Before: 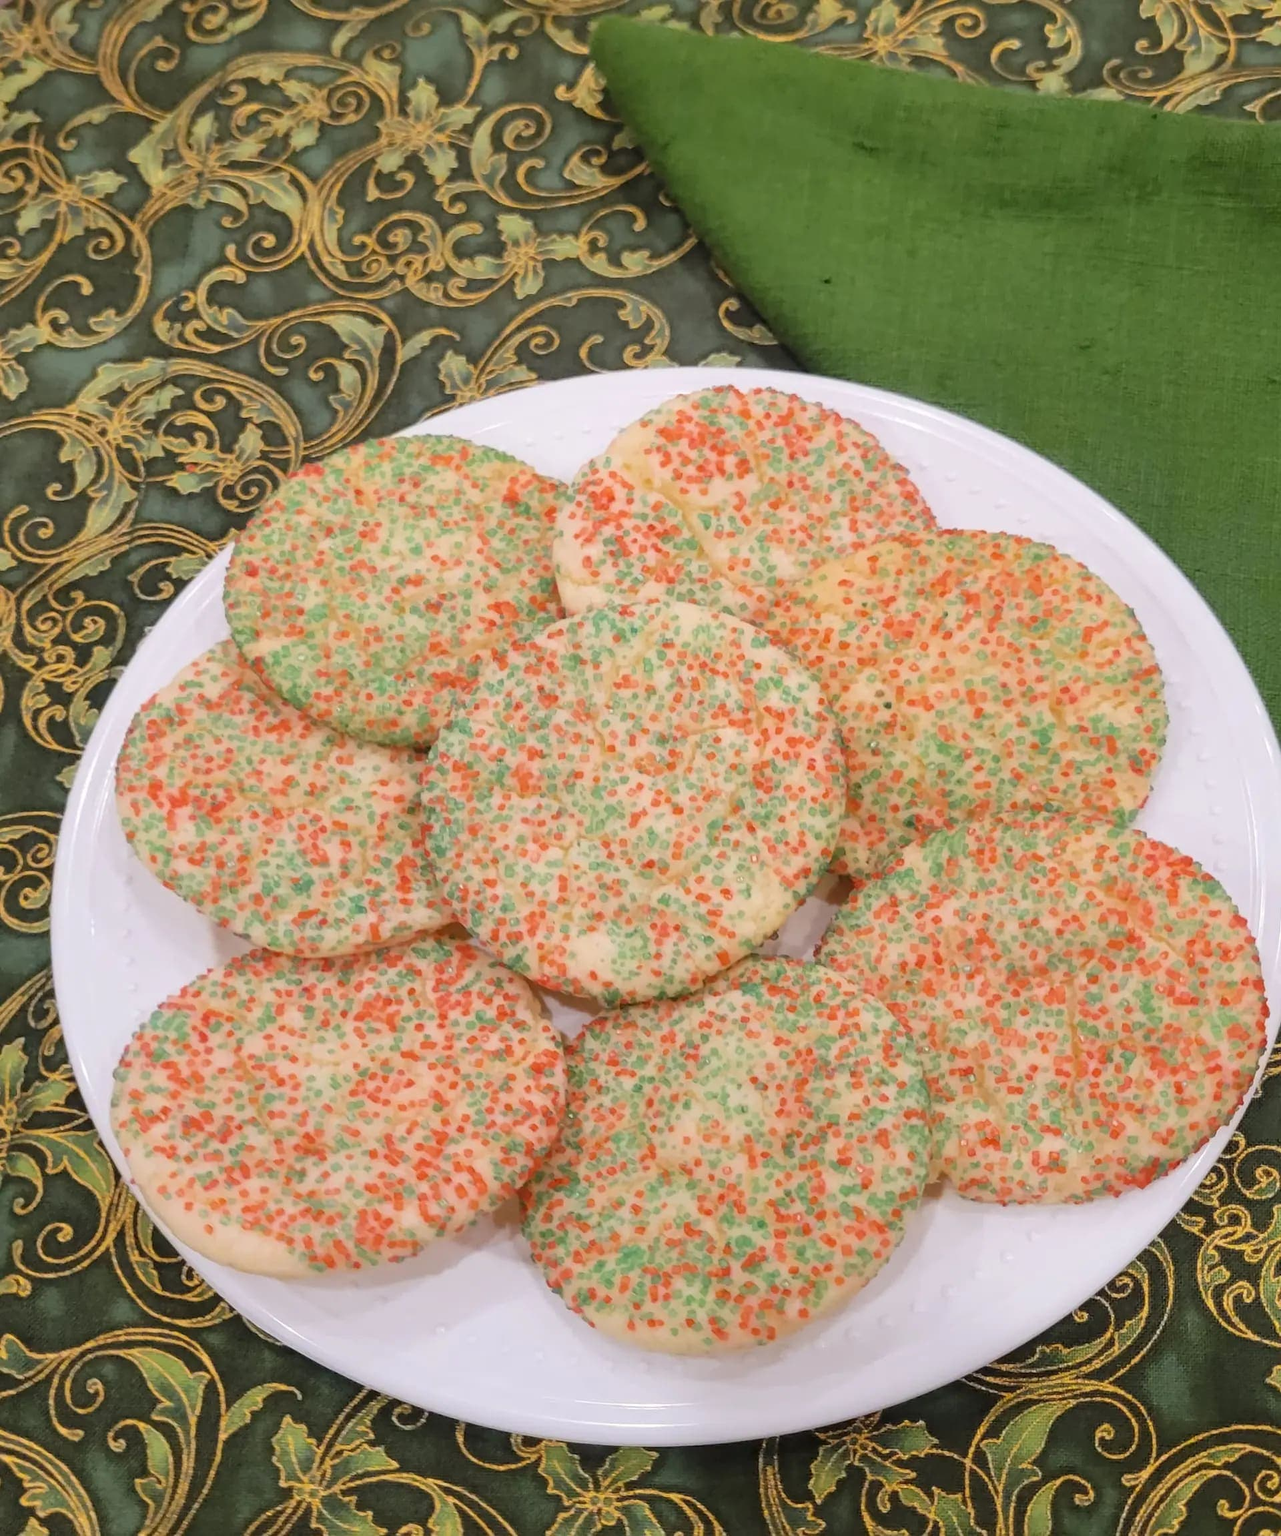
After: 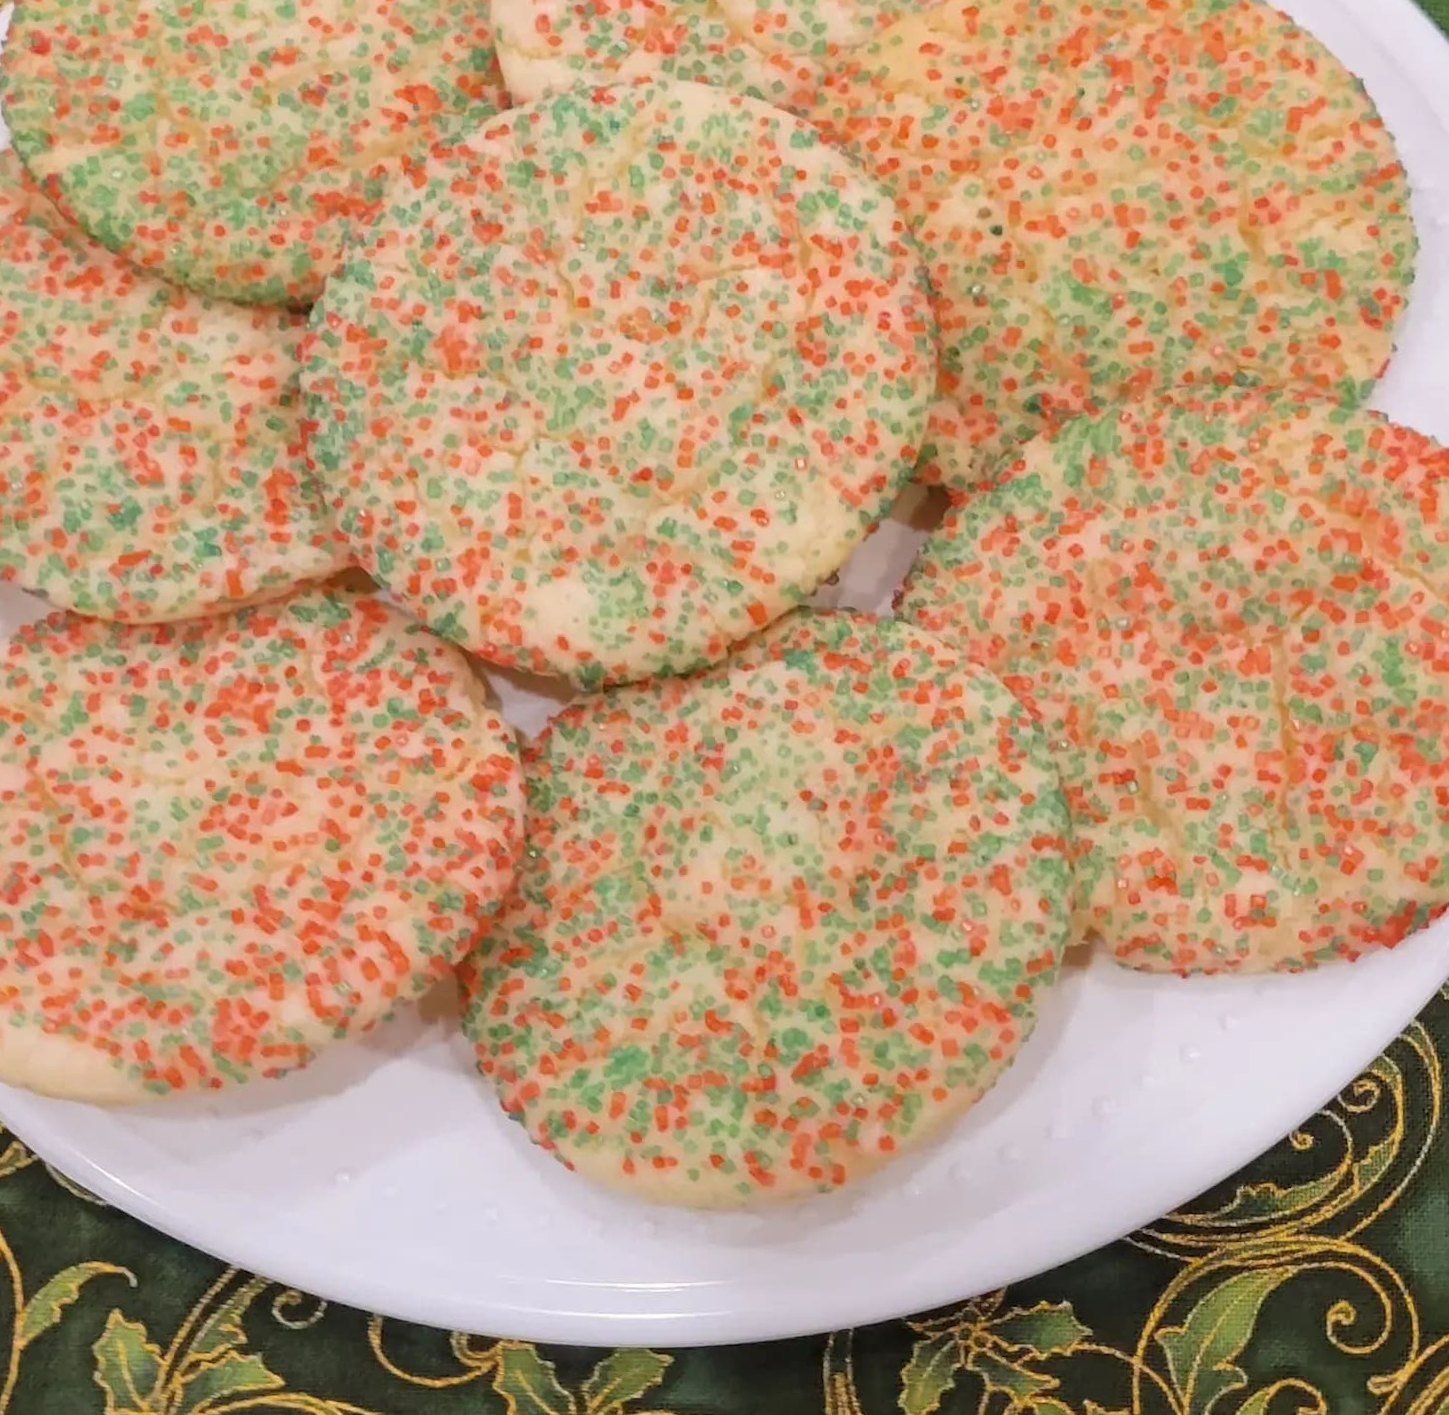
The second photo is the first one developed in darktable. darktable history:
rotate and perspective: rotation -1°, crop left 0.011, crop right 0.989, crop top 0.025, crop bottom 0.975
crop and rotate: left 17.299%, top 35.115%, right 7.015%, bottom 1.024%
